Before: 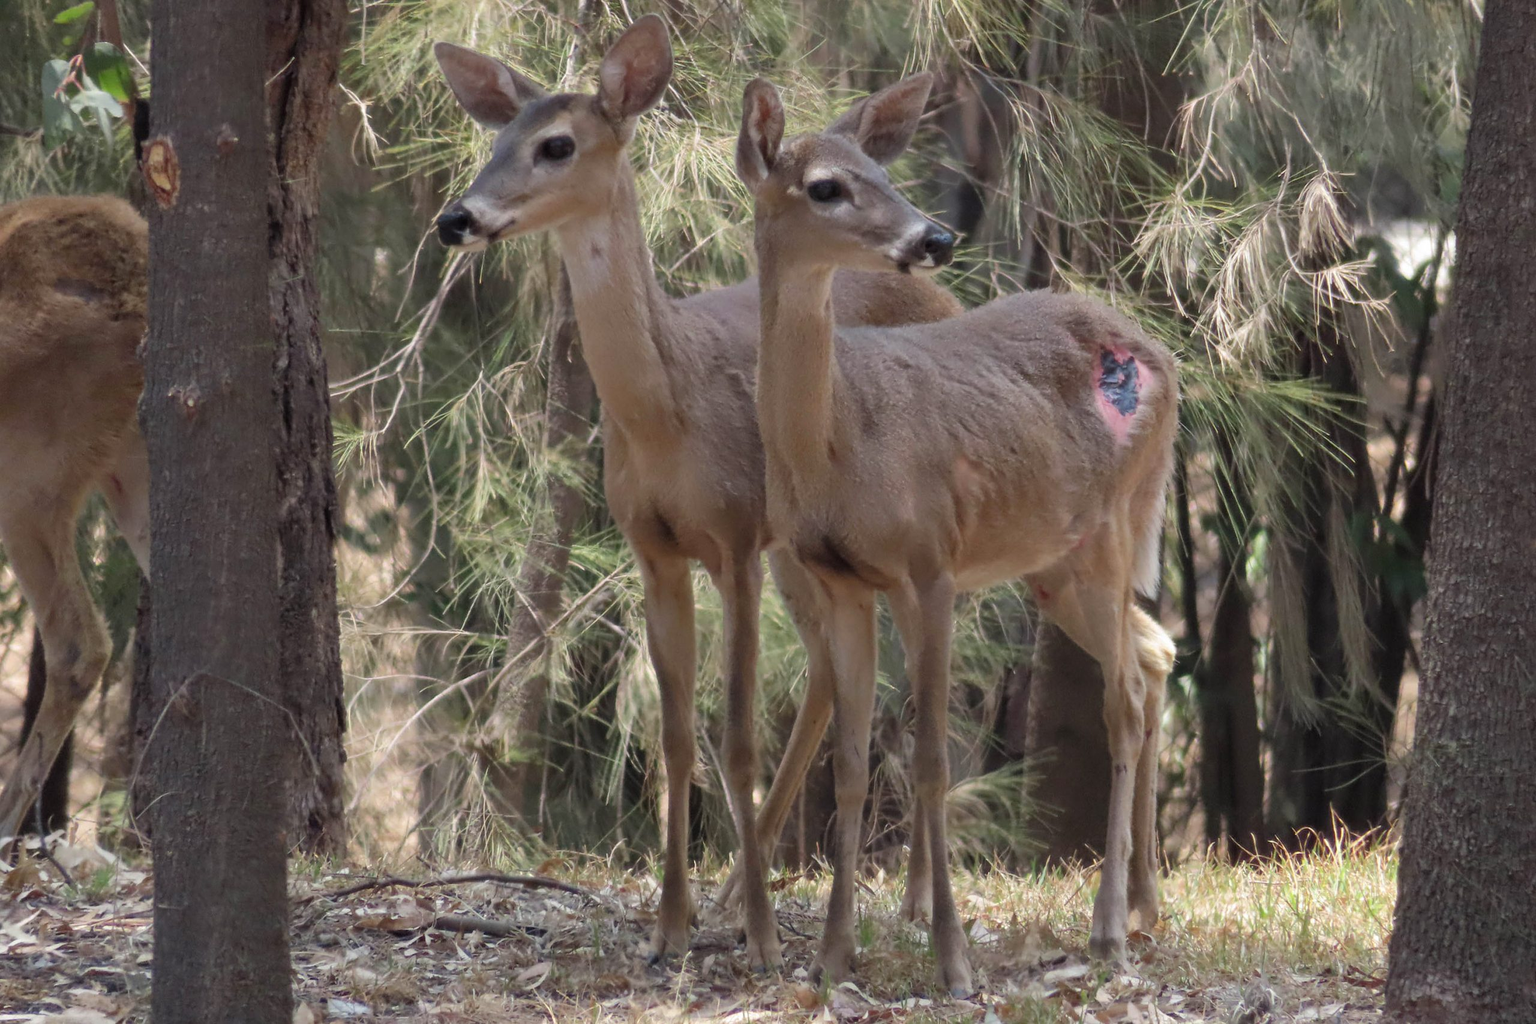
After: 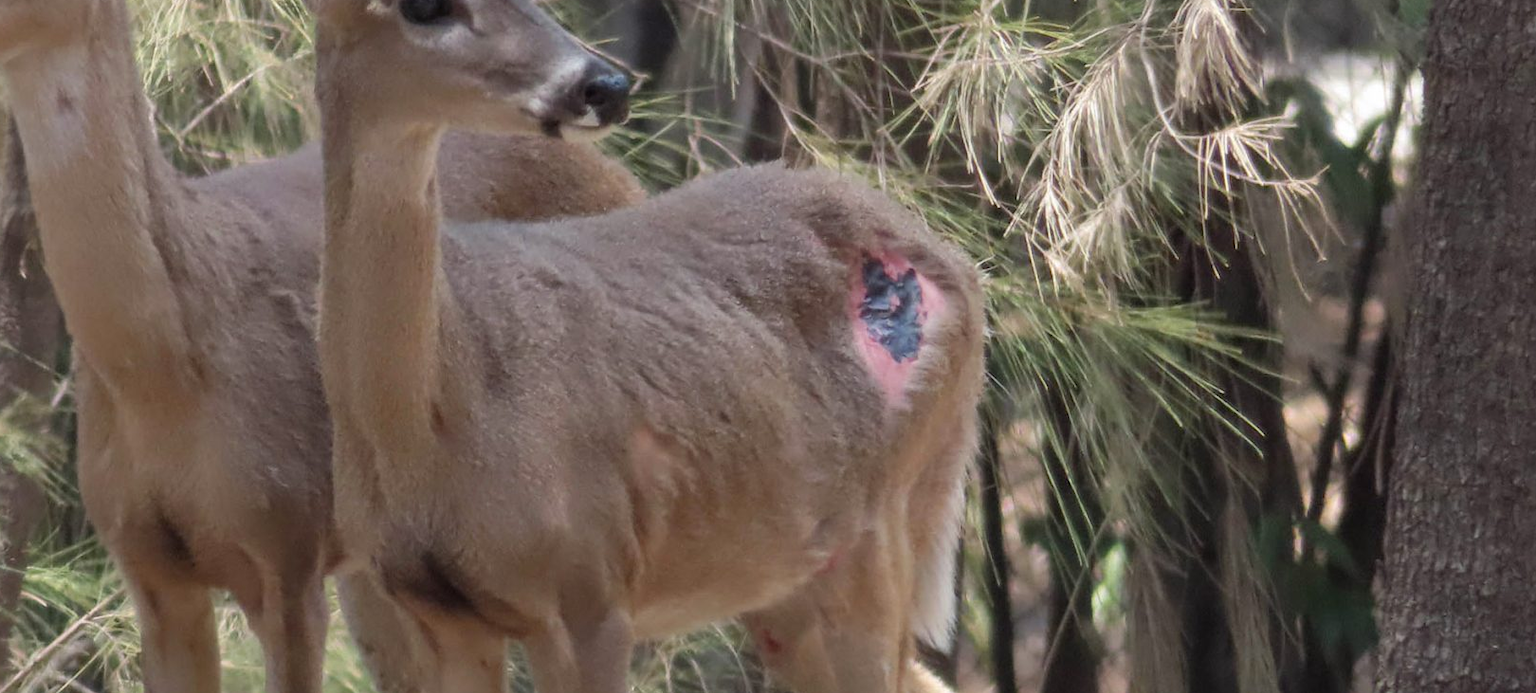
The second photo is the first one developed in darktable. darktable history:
crop: left 36.137%, top 18.271%, right 0.574%, bottom 38.86%
